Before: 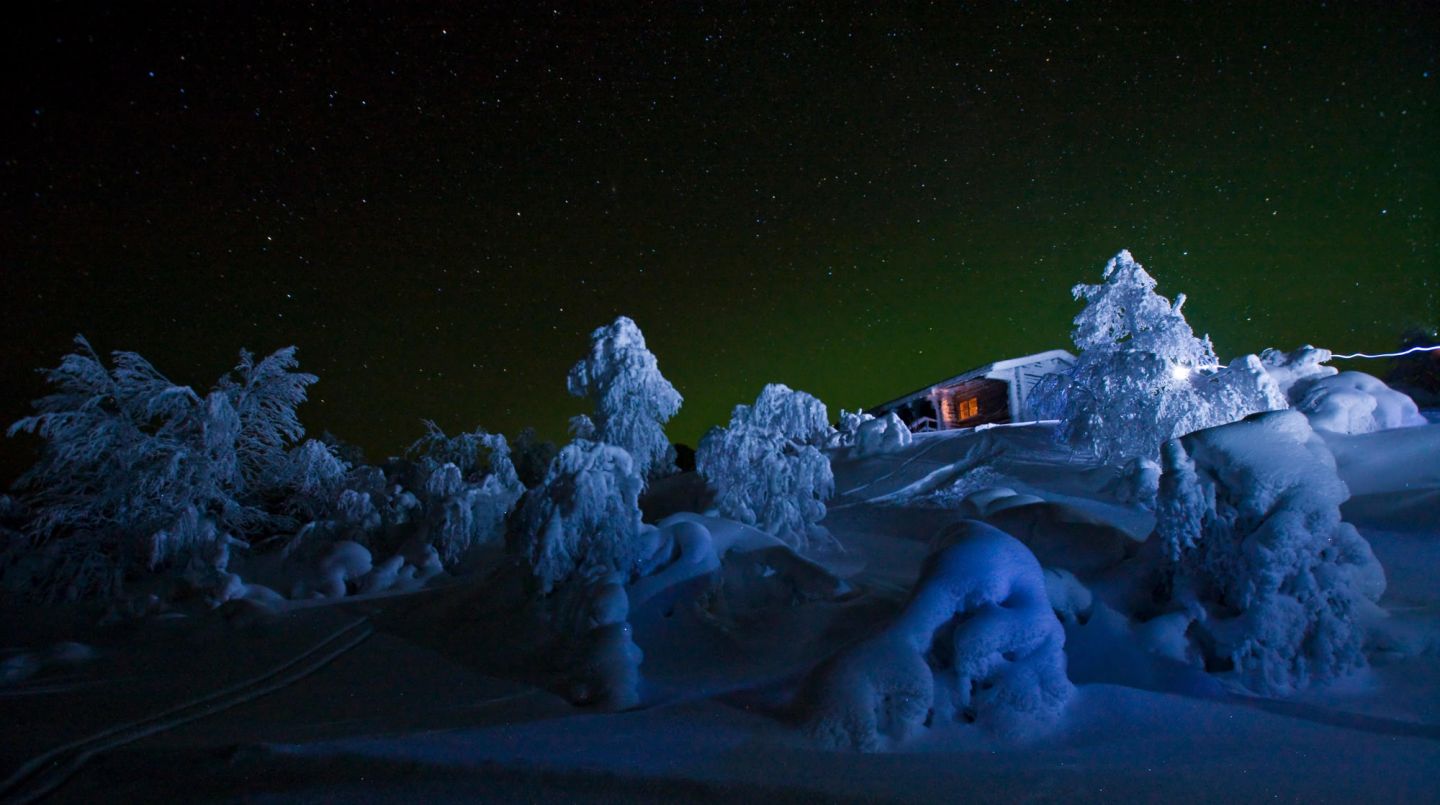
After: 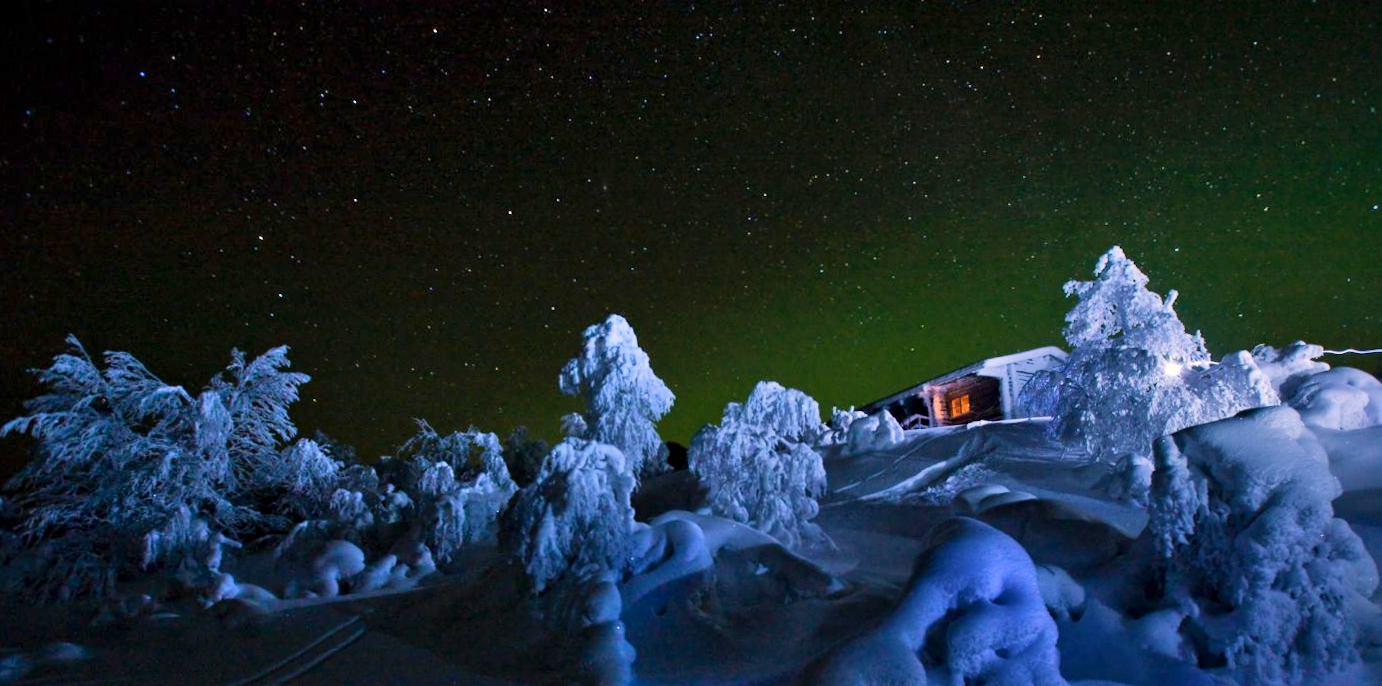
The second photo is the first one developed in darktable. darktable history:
local contrast: mode bilateral grid, contrast 20, coarseness 50, detail 120%, midtone range 0.2
color correction: highlights a* 3.84, highlights b* 5.07
crop and rotate: angle 0.2°, left 0.275%, right 3.127%, bottom 14.18%
shadows and highlights: soften with gaussian
